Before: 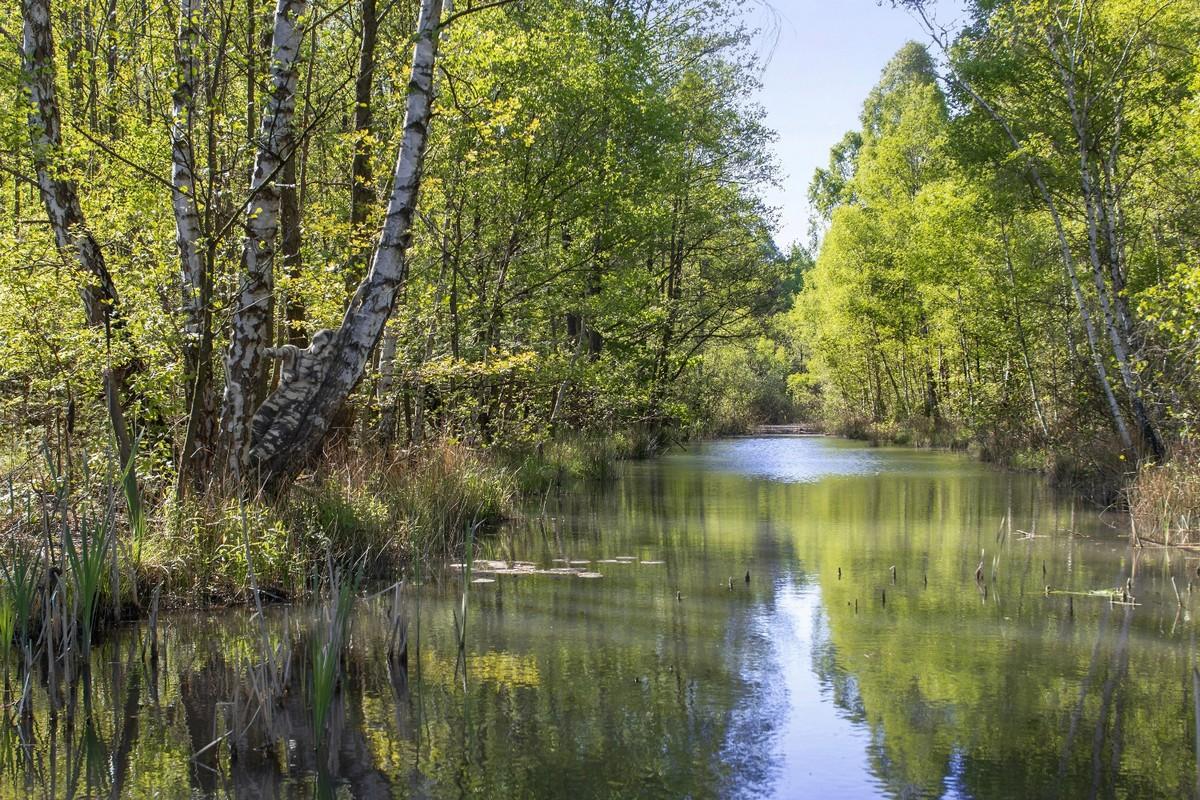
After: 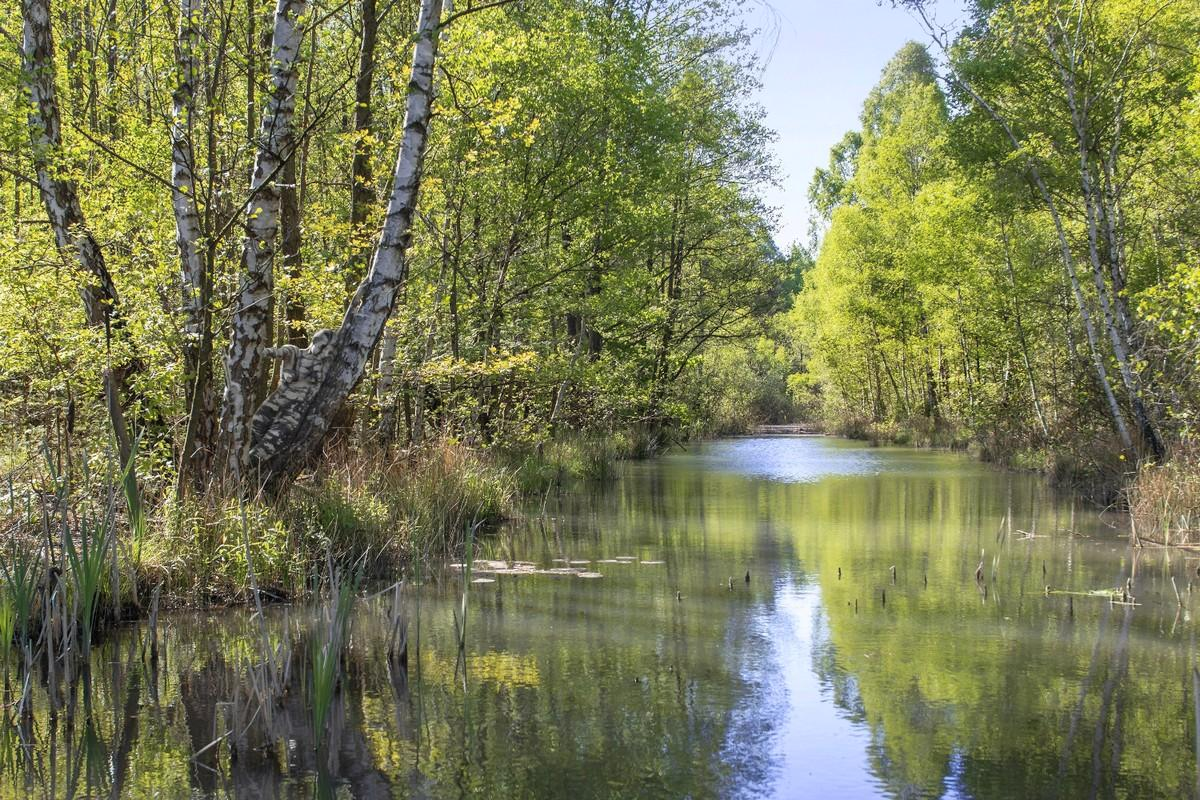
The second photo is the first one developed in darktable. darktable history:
contrast brightness saturation: contrast 0.051, brightness 0.068, saturation 0.01
